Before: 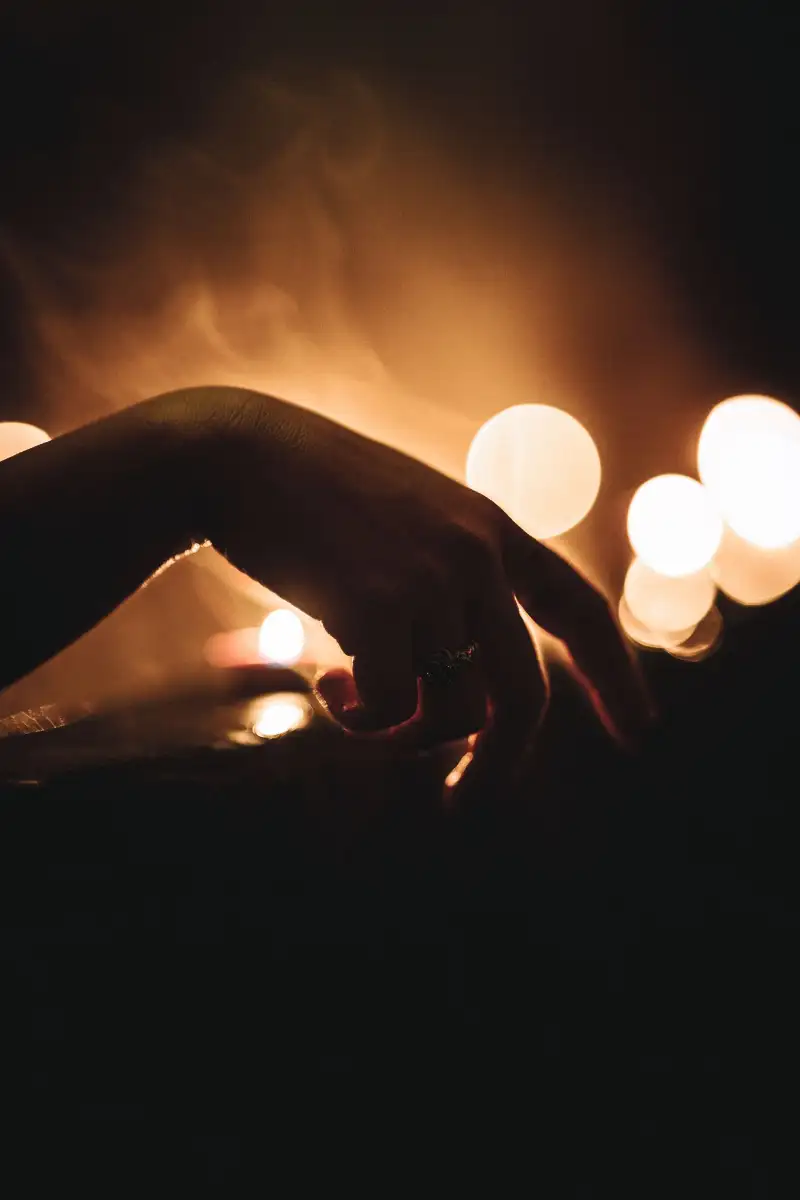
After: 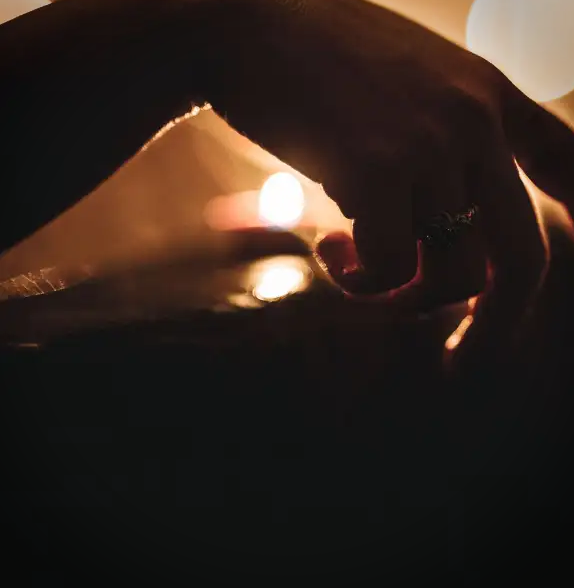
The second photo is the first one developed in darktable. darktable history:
crop: top 36.425%, right 28.245%, bottom 14.524%
vignetting: saturation 0.036, dithering 16-bit output, unbound false
